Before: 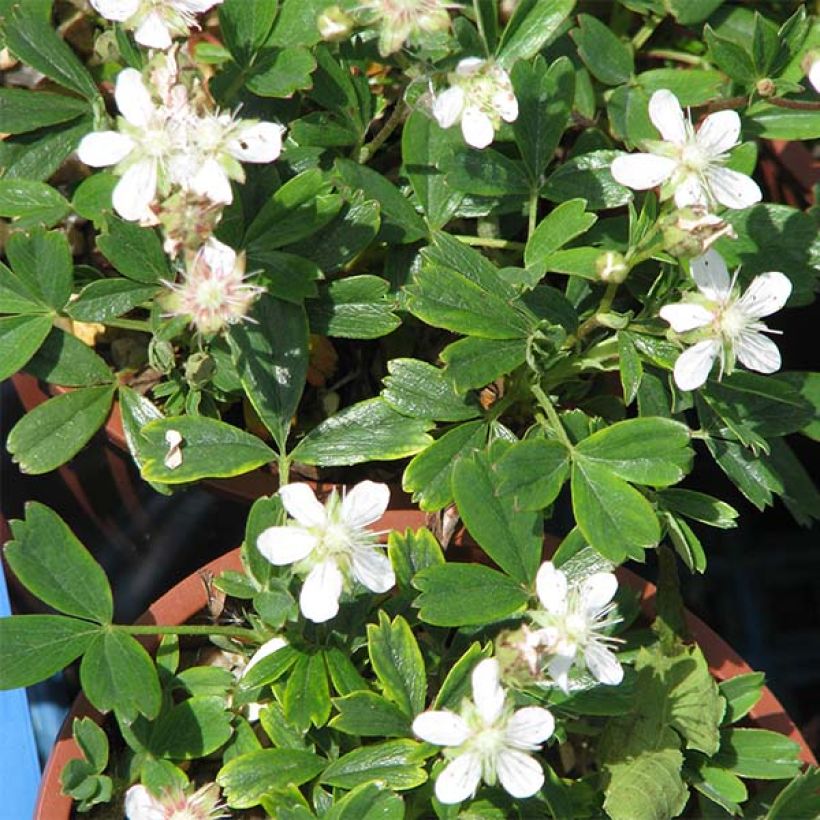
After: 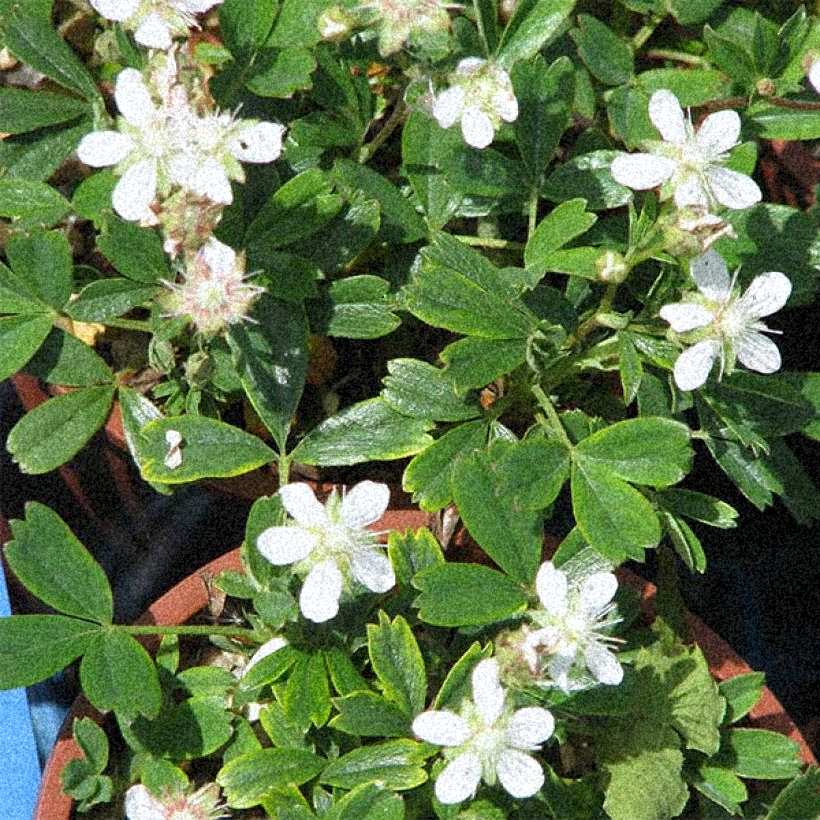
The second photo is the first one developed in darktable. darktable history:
white balance: red 0.982, blue 1.018
grain: coarseness 46.9 ISO, strength 50.21%, mid-tones bias 0%
